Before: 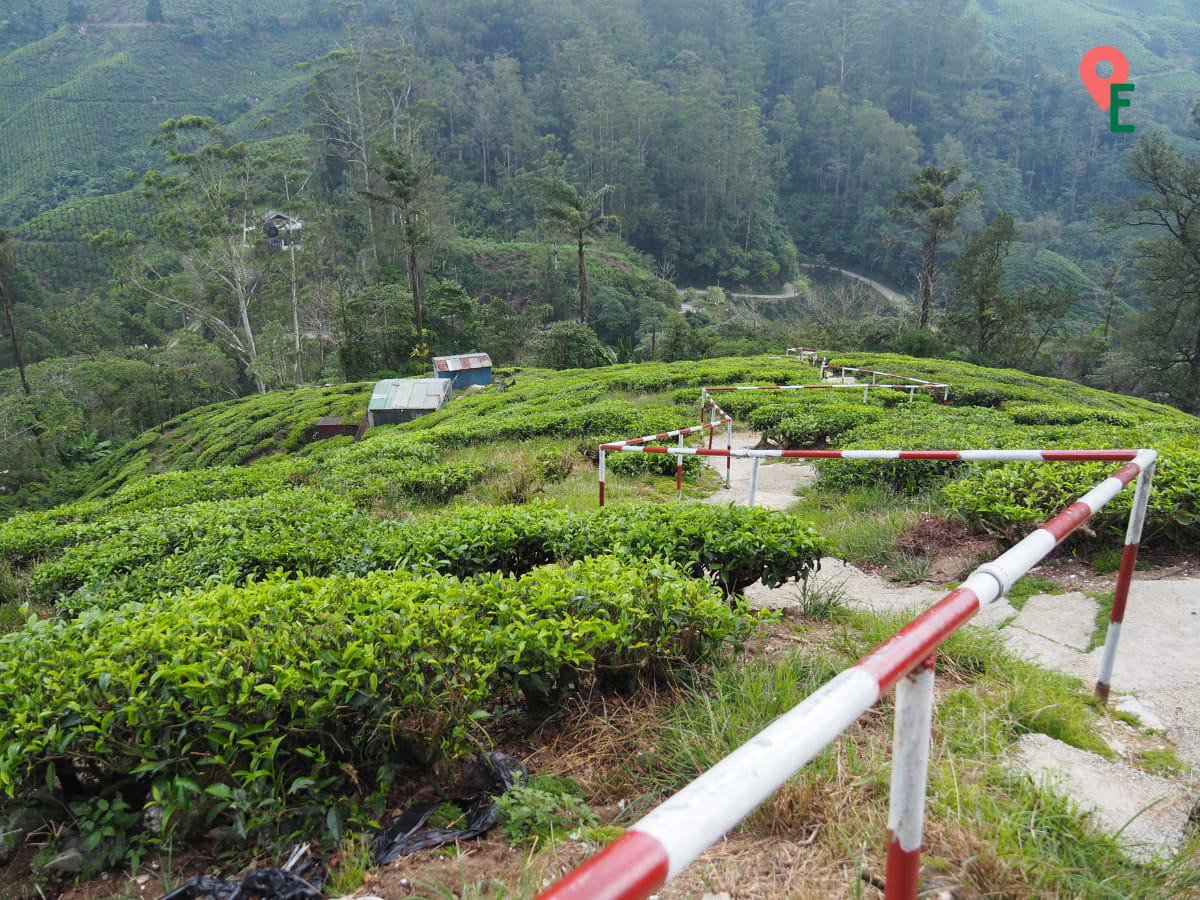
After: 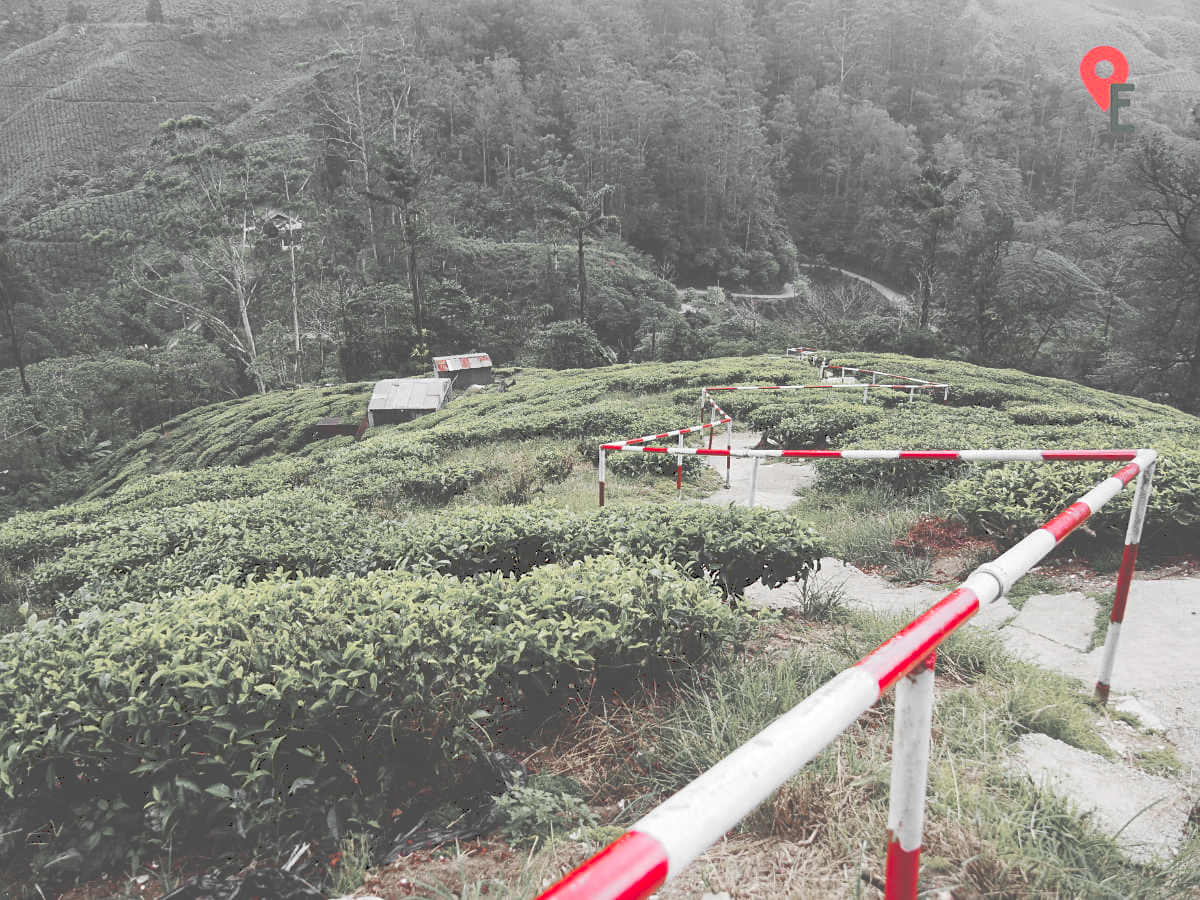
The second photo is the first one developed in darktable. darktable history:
sharpen: amount 0.2
color zones: curves: ch1 [(0, 0.831) (0.08, 0.771) (0.157, 0.268) (0.241, 0.207) (0.562, -0.005) (0.714, -0.013) (0.876, 0.01) (1, 0.831)]
tone curve: curves: ch0 [(0, 0) (0.003, 0.319) (0.011, 0.319) (0.025, 0.319) (0.044, 0.323) (0.069, 0.324) (0.1, 0.328) (0.136, 0.329) (0.177, 0.337) (0.224, 0.351) (0.277, 0.373) (0.335, 0.413) (0.399, 0.458) (0.468, 0.533) (0.543, 0.617) (0.623, 0.71) (0.709, 0.783) (0.801, 0.849) (0.898, 0.911) (1, 1)], preserve colors none
